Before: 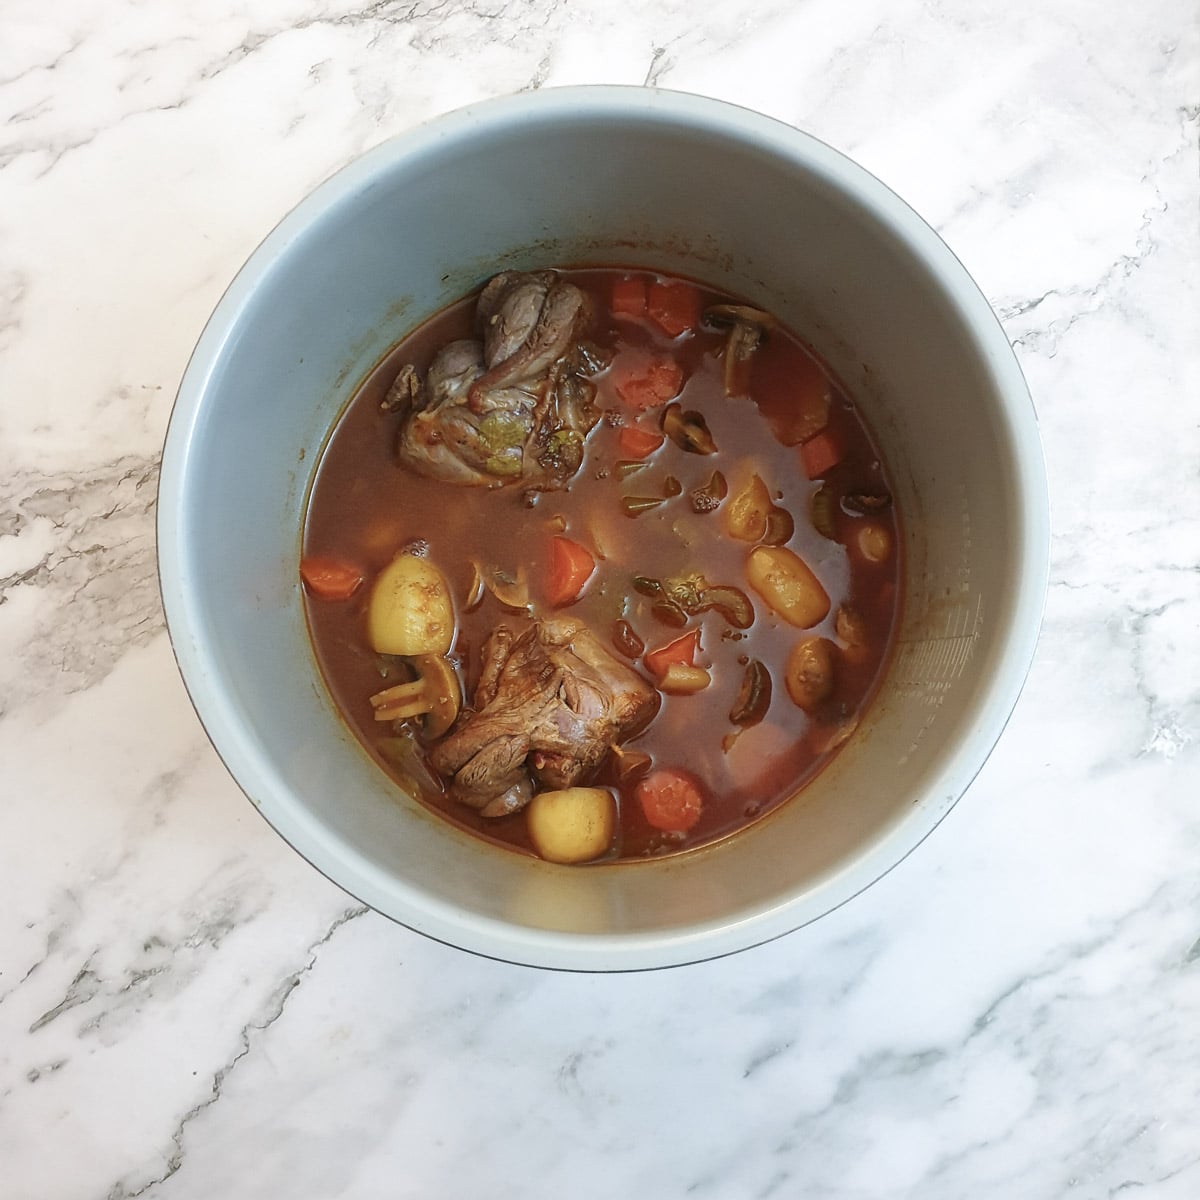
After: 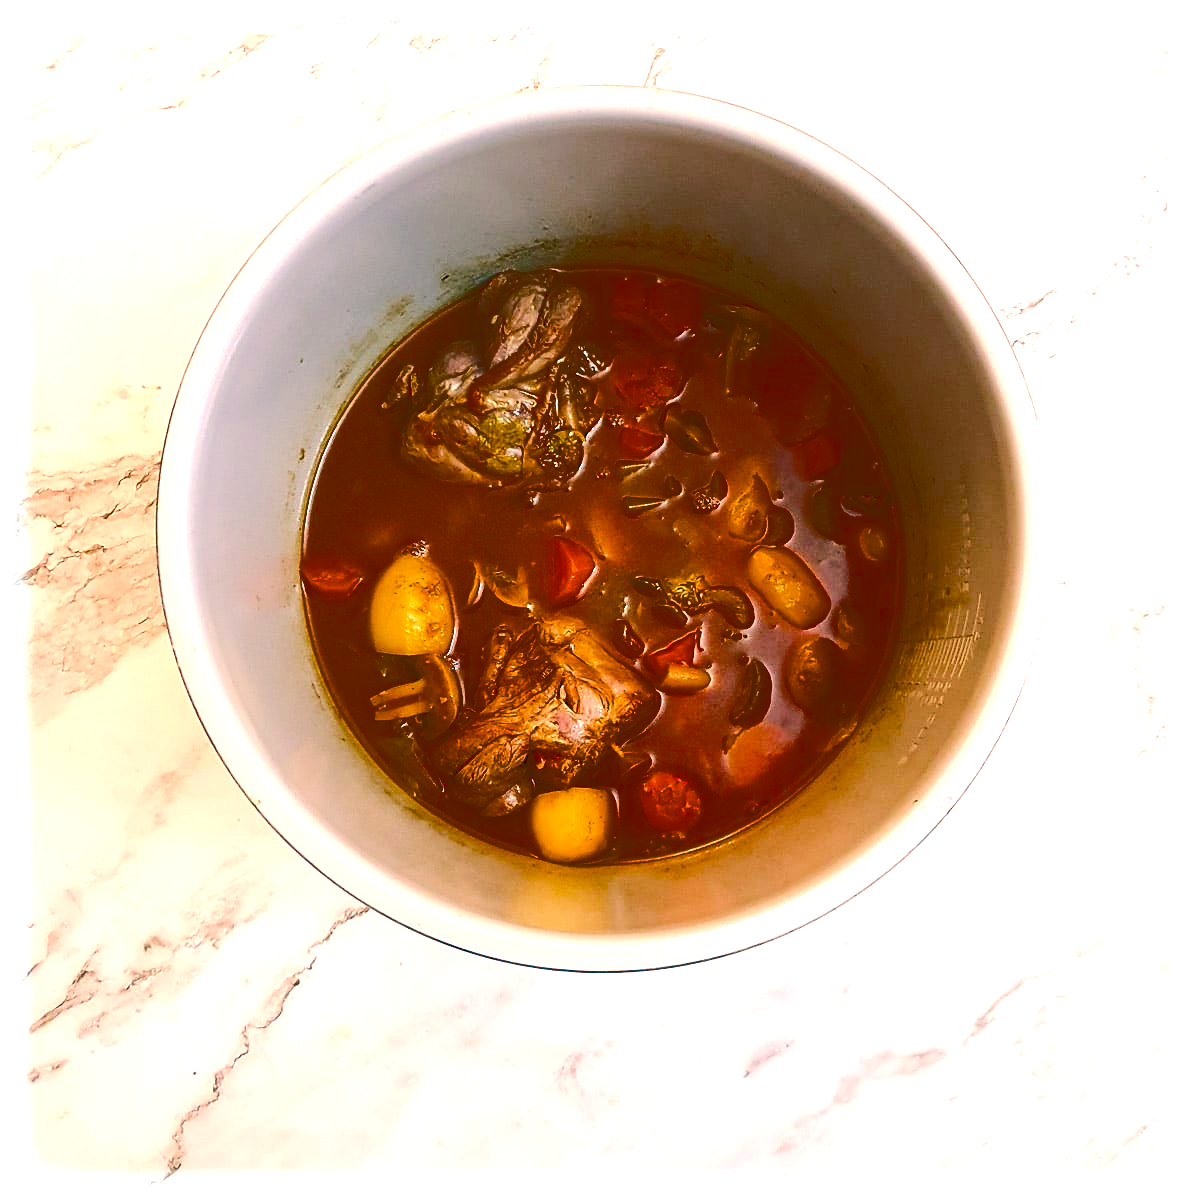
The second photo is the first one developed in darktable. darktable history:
exposure: black level correction 0.001, exposure 0.137 EV, compensate exposure bias true, compensate highlight preservation false
sharpen: on, module defaults
base curve: curves: ch0 [(0, 0.024) (0.055, 0.065) (0.121, 0.166) (0.236, 0.319) (0.693, 0.726) (1, 1)]
vignetting: fall-off start 93.92%, fall-off radius 5.18%, brightness 0.982, saturation -0.495, automatic ratio true, width/height ratio 1.33, shape 0.052, dithering 8-bit output
color correction: highlights a* 20.94, highlights b* 19.31
color balance rgb: linear chroma grading › global chroma 0.383%, perceptual saturation grading › global saturation 35.857%, perceptual saturation grading › shadows 35.928%, global vibrance 9.754%, contrast 14.6%, saturation formula JzAzBz (2021)
tone equalizer: -8 EV -0.412 EV, -7 EV -0.398 EV, -6 EV -0.332 EV, -5 EV -0.191 EV, -3 EV 0.203 EV, -2 EV 0.344 EV, -1 EV 0.399 EV, +0 EV 0.391 EV, edges refinement/feathering 500, mask exposure compensation -1.57 EV, preserve details no
